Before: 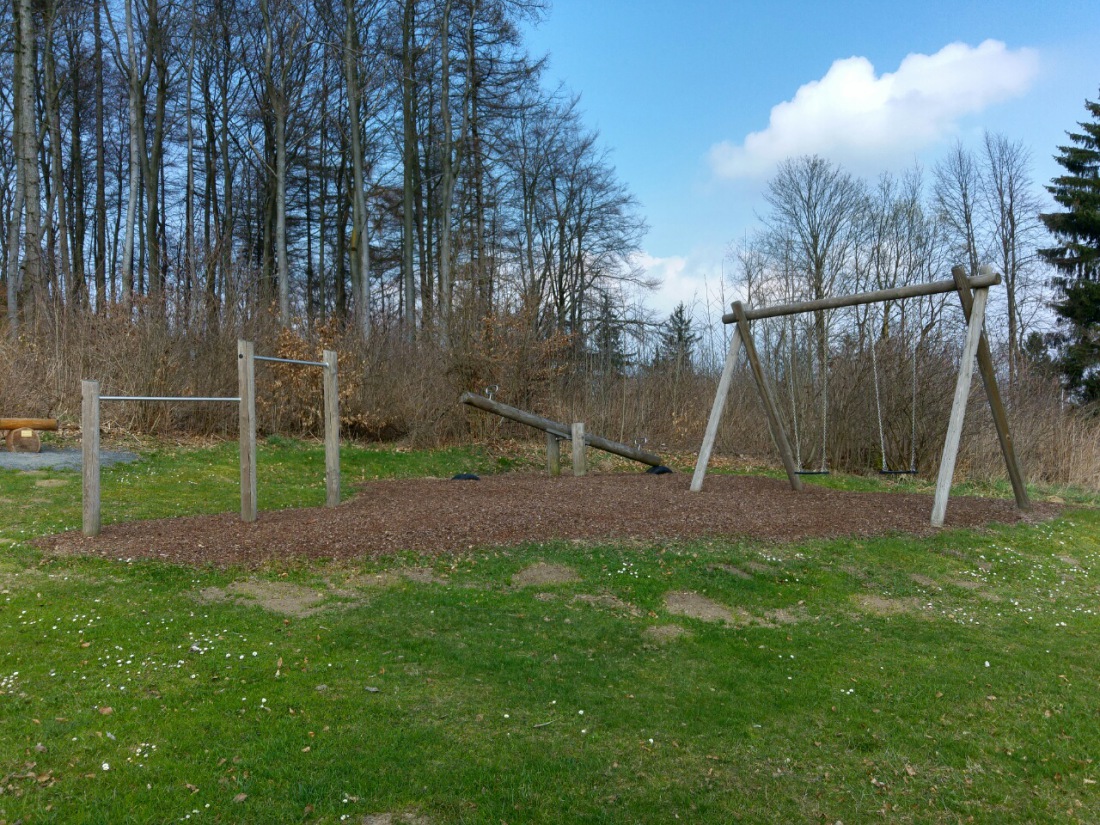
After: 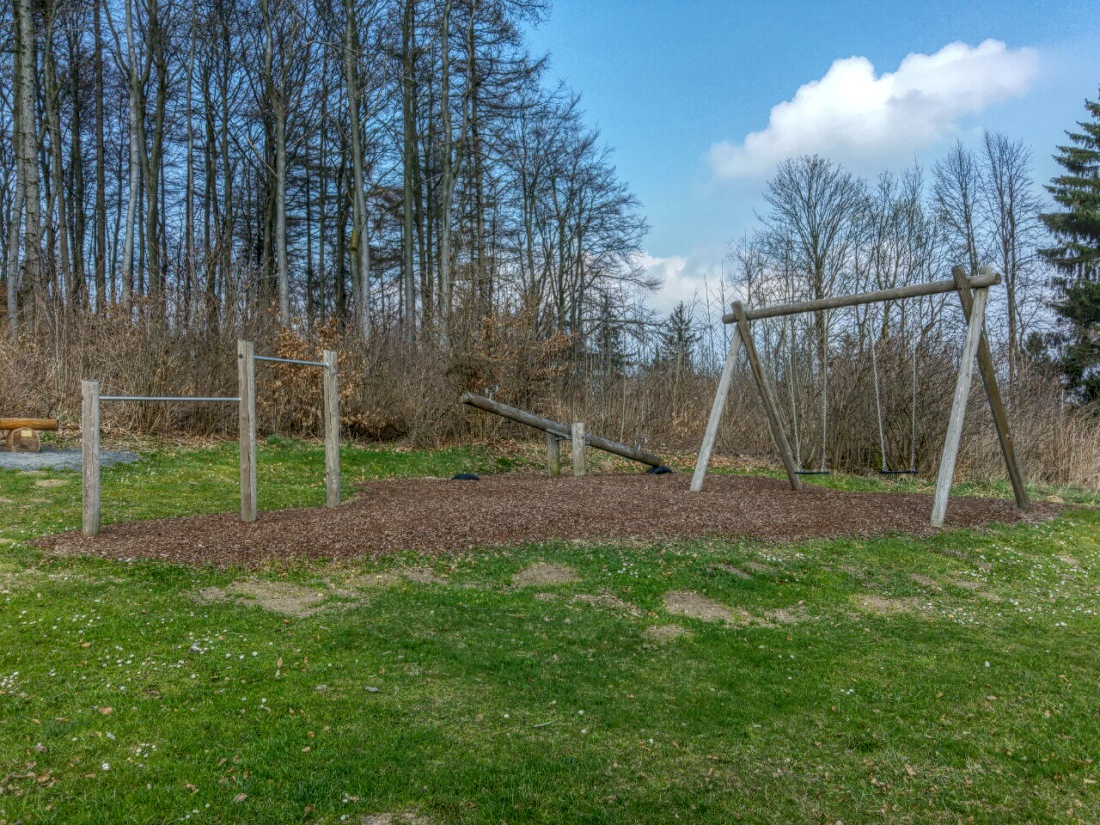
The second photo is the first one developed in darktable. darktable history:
local contrast: highlights 20%, shadows 27%, detail 201%, midtone range 0.2
